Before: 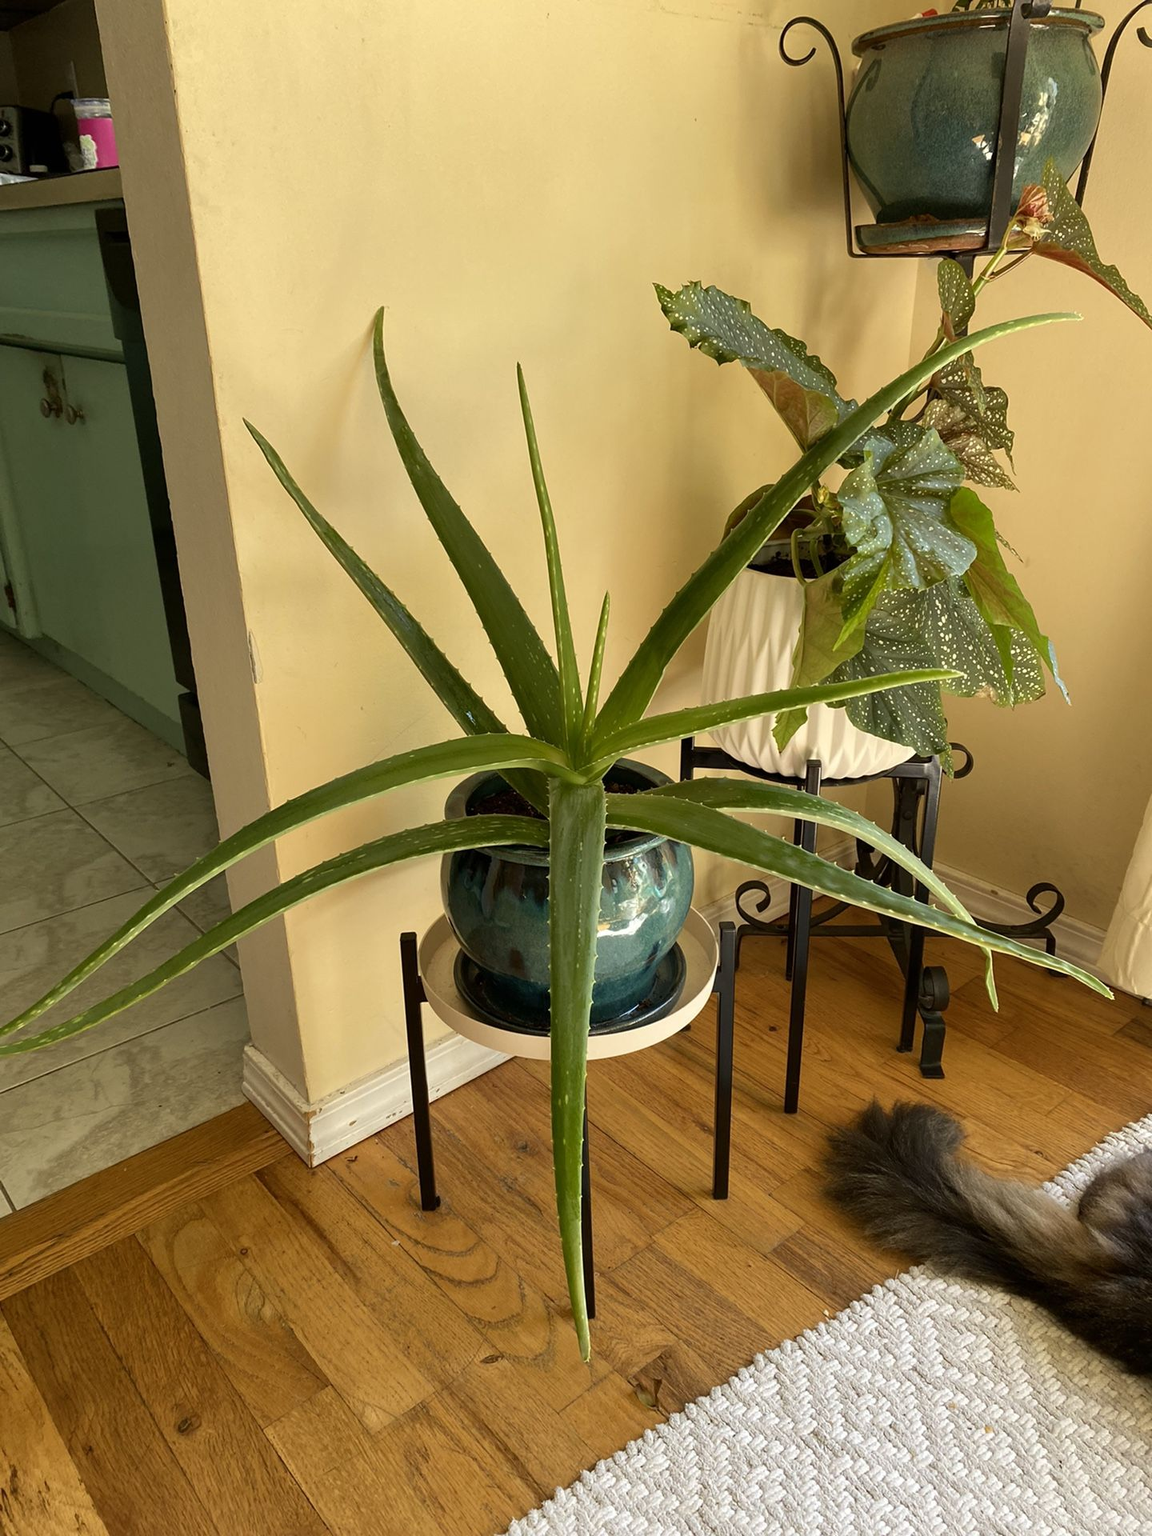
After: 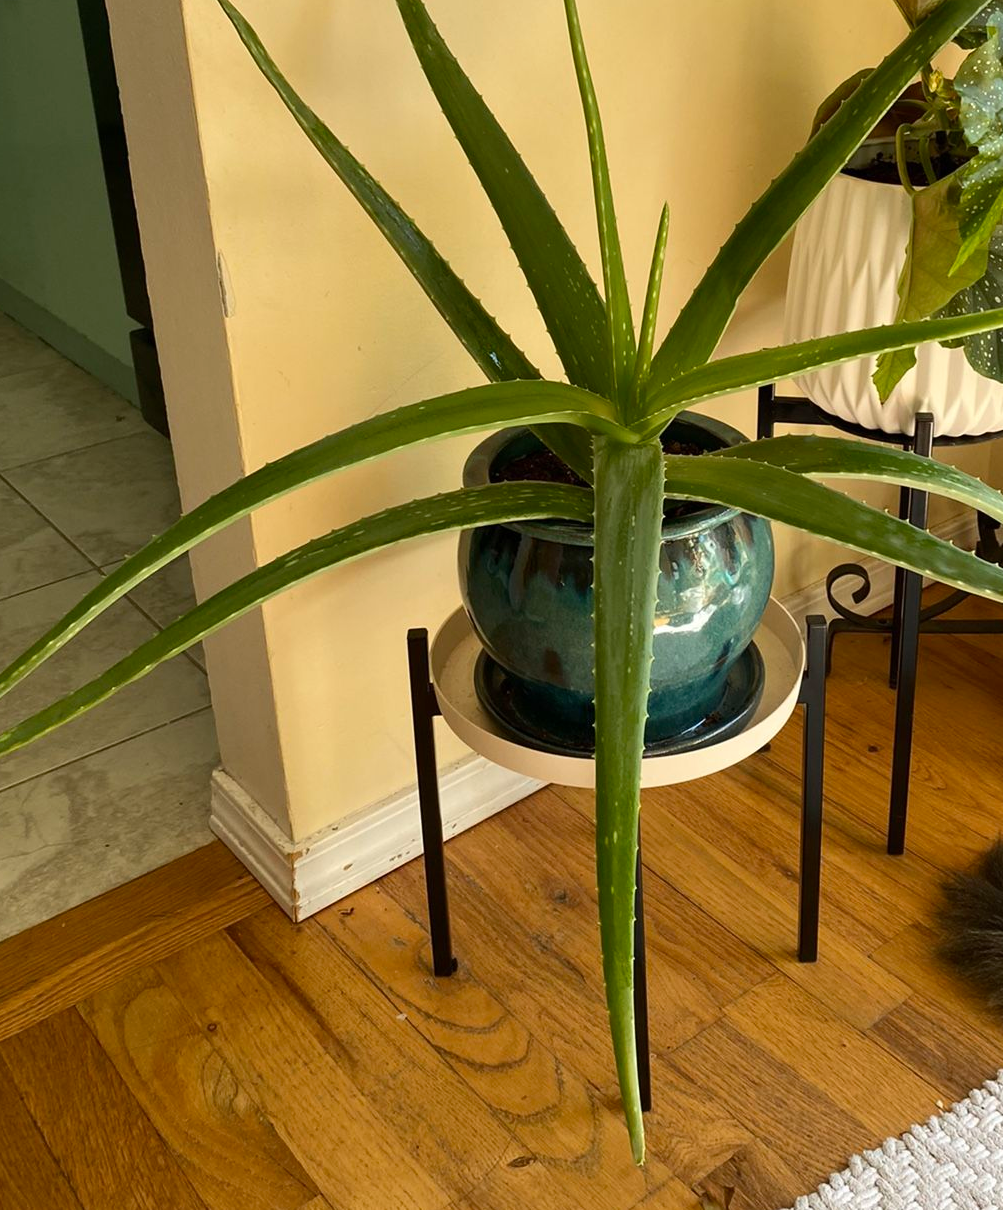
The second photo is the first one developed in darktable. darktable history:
crop: left 6.523%, top 28%, right 23.756%, bottom 8.975%
tone curve: curves: ch0 [(0, 0) (0.265, 0.253) (0.732, 0.751) (1, 1)], color space Lab, independent channels, preserve colors none
